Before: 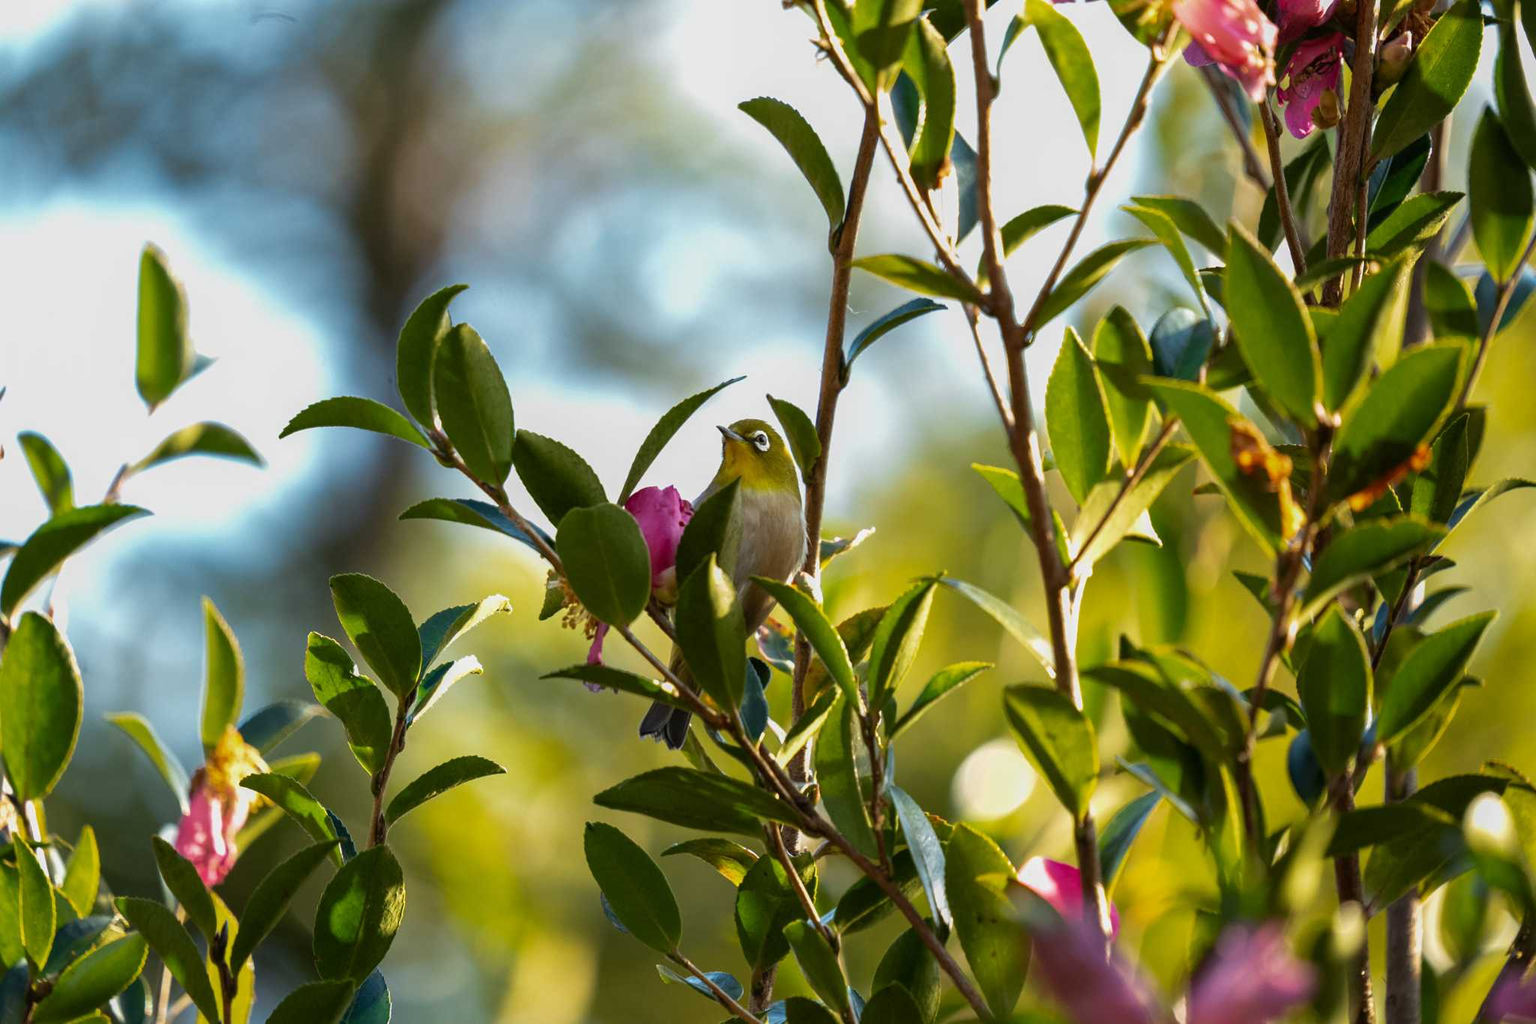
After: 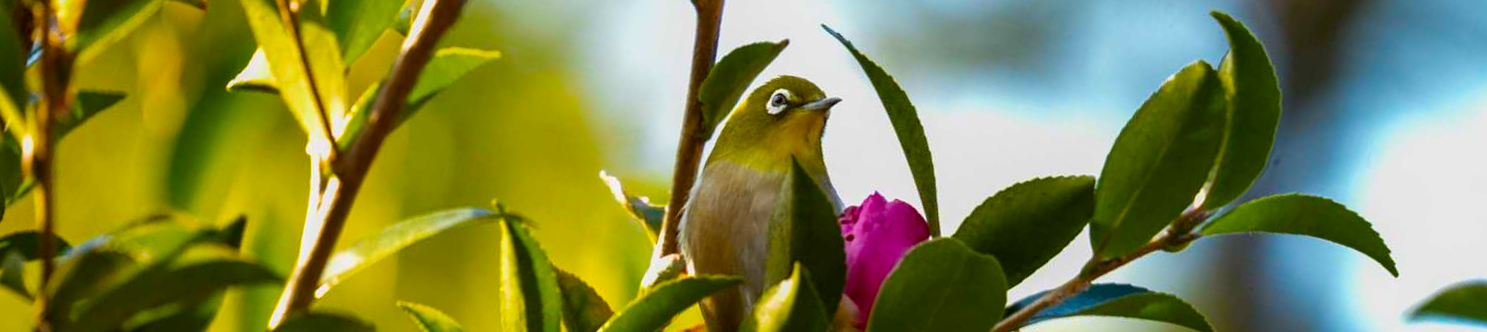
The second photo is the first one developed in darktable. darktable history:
contrast brightness saturation: contrast 0.08, saturation 0.02
crop and rotate: angle 16.12°, top 30.835%, bottom 35.653%
color balance rgb: linear chroma grading › global chroma 10%, perceptual saturation grading › global saturation 30%, global vibrance 10%
